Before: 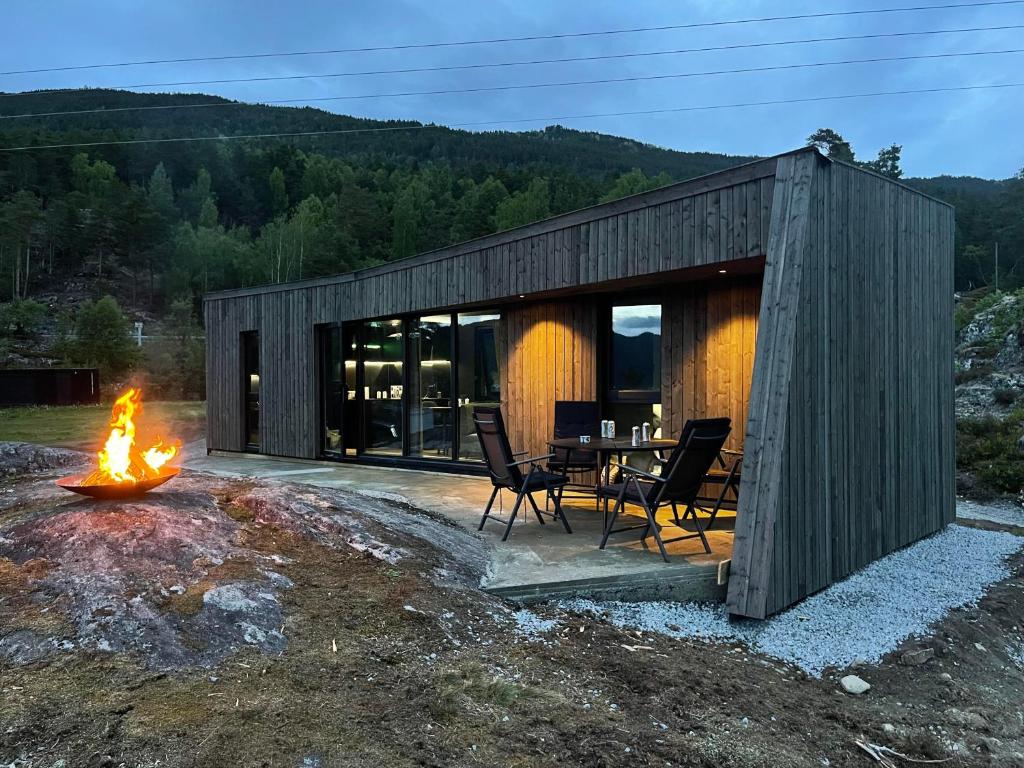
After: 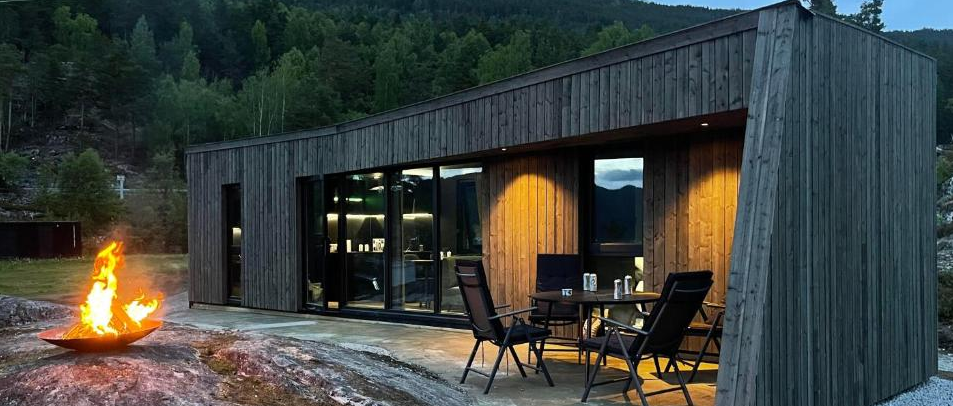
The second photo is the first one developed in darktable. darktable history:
crop: left 1.836%, top 19.204%, right 5.07%, bottom 27.893%
